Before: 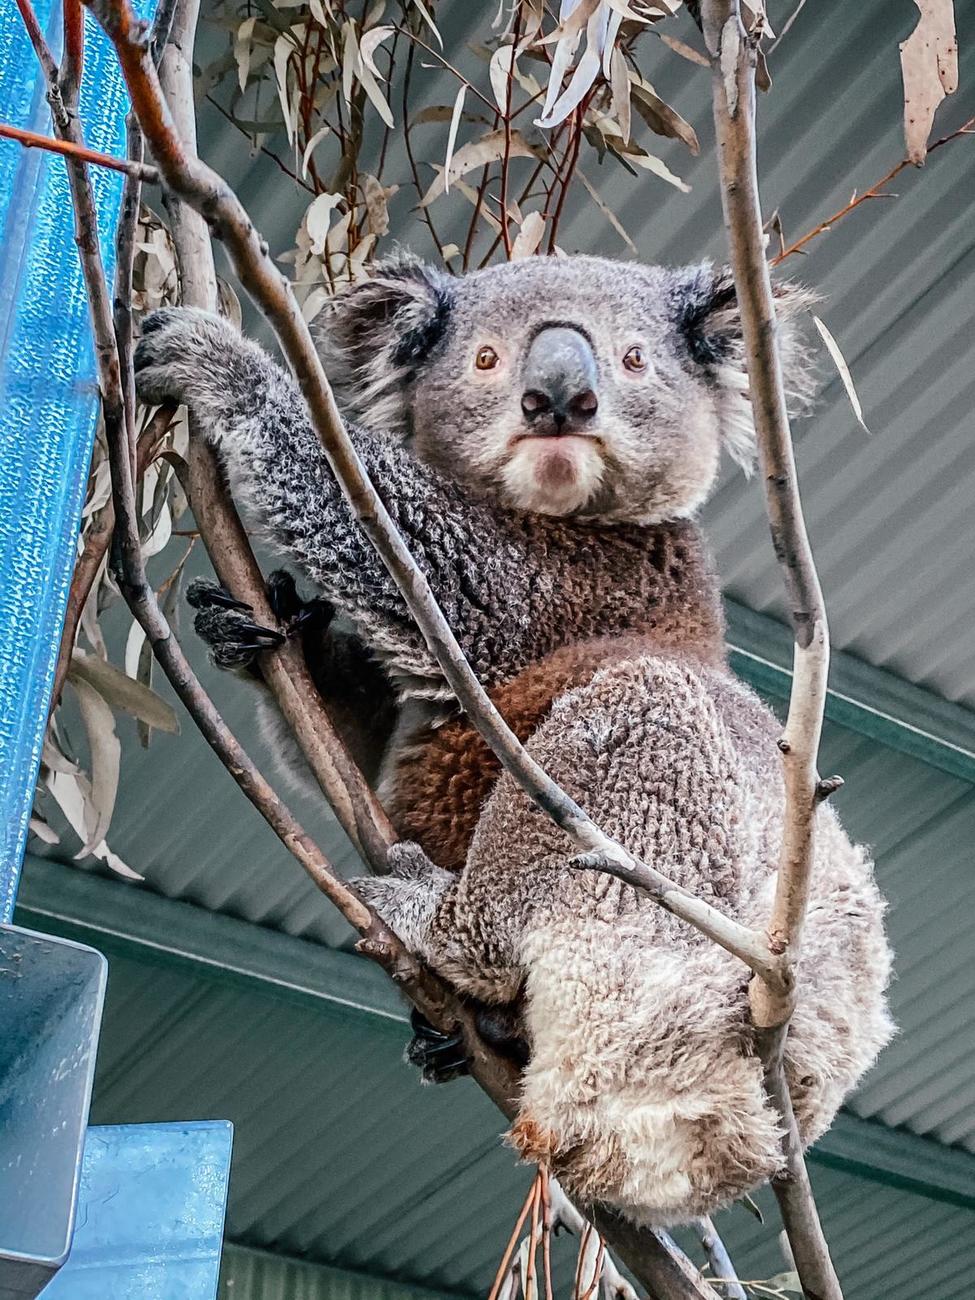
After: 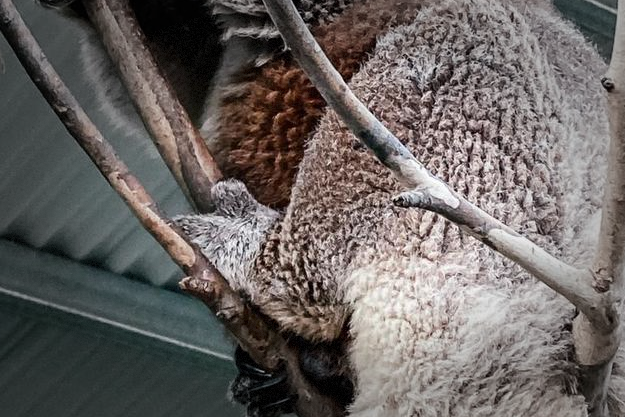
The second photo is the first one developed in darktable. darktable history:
crop: left 18.146%, top 50.956%, right 17.695%, bottom 16.907%
vignetting: fall-off start 49.21%, automatic ratio true, width/height ratio 1.297, dithering 8-bit output
